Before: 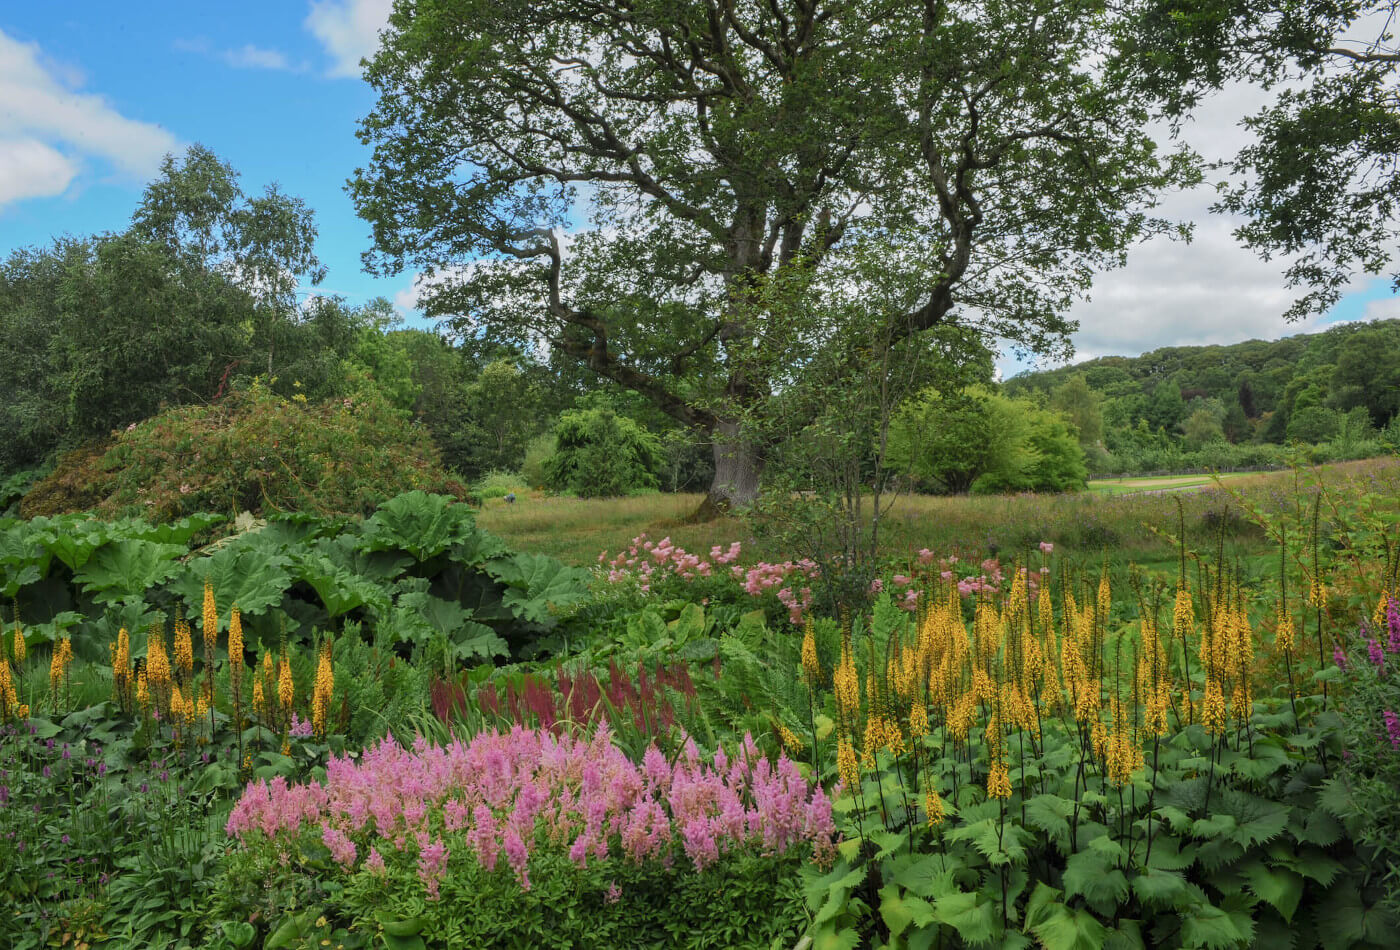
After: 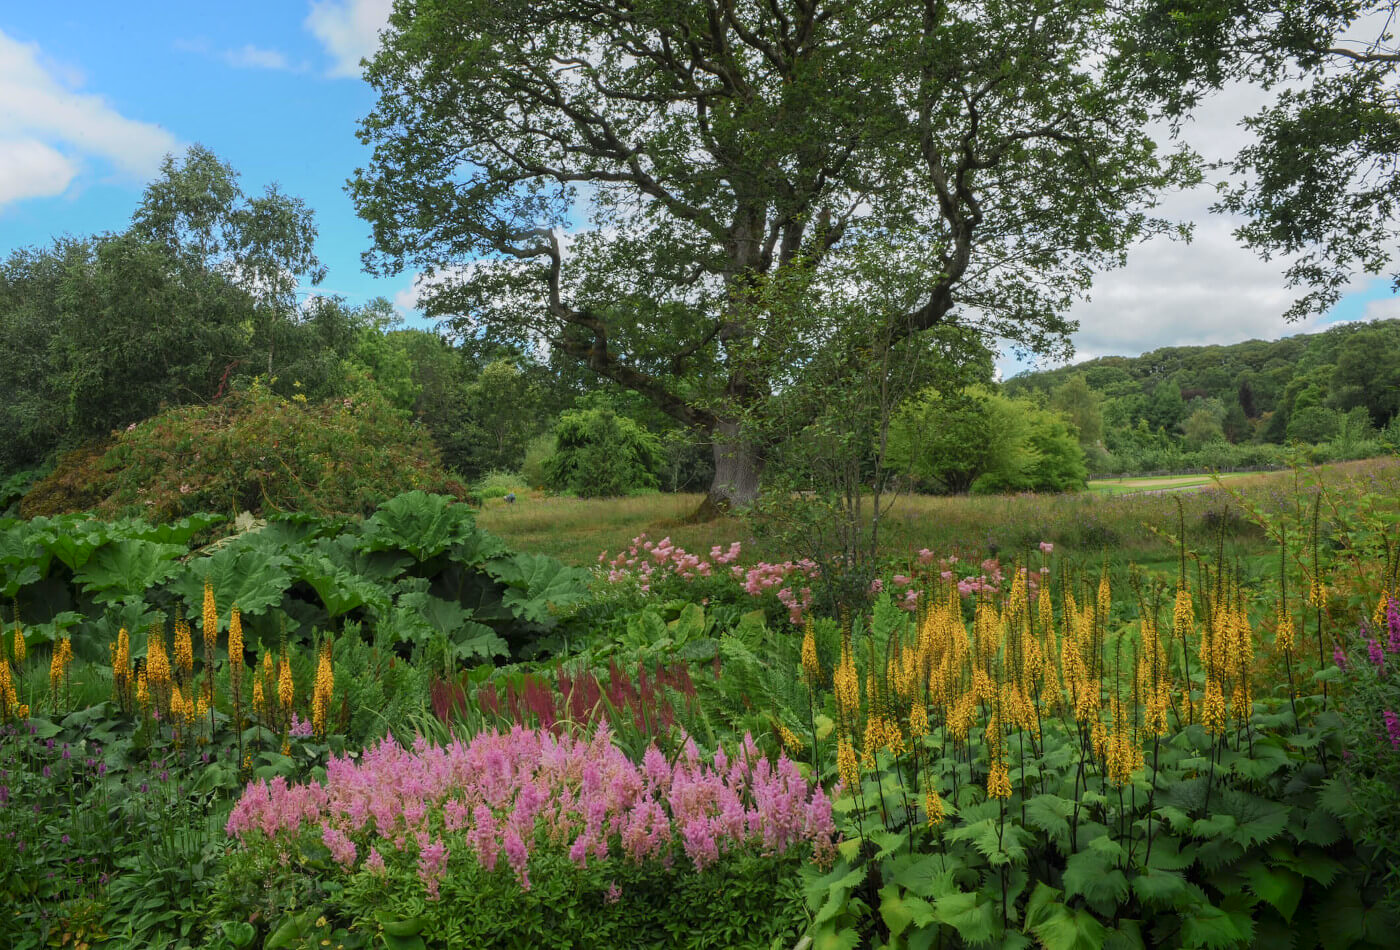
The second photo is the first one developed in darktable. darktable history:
shadows and highlights: shadows -52.52, highlights 84.83, soften with gaussian
